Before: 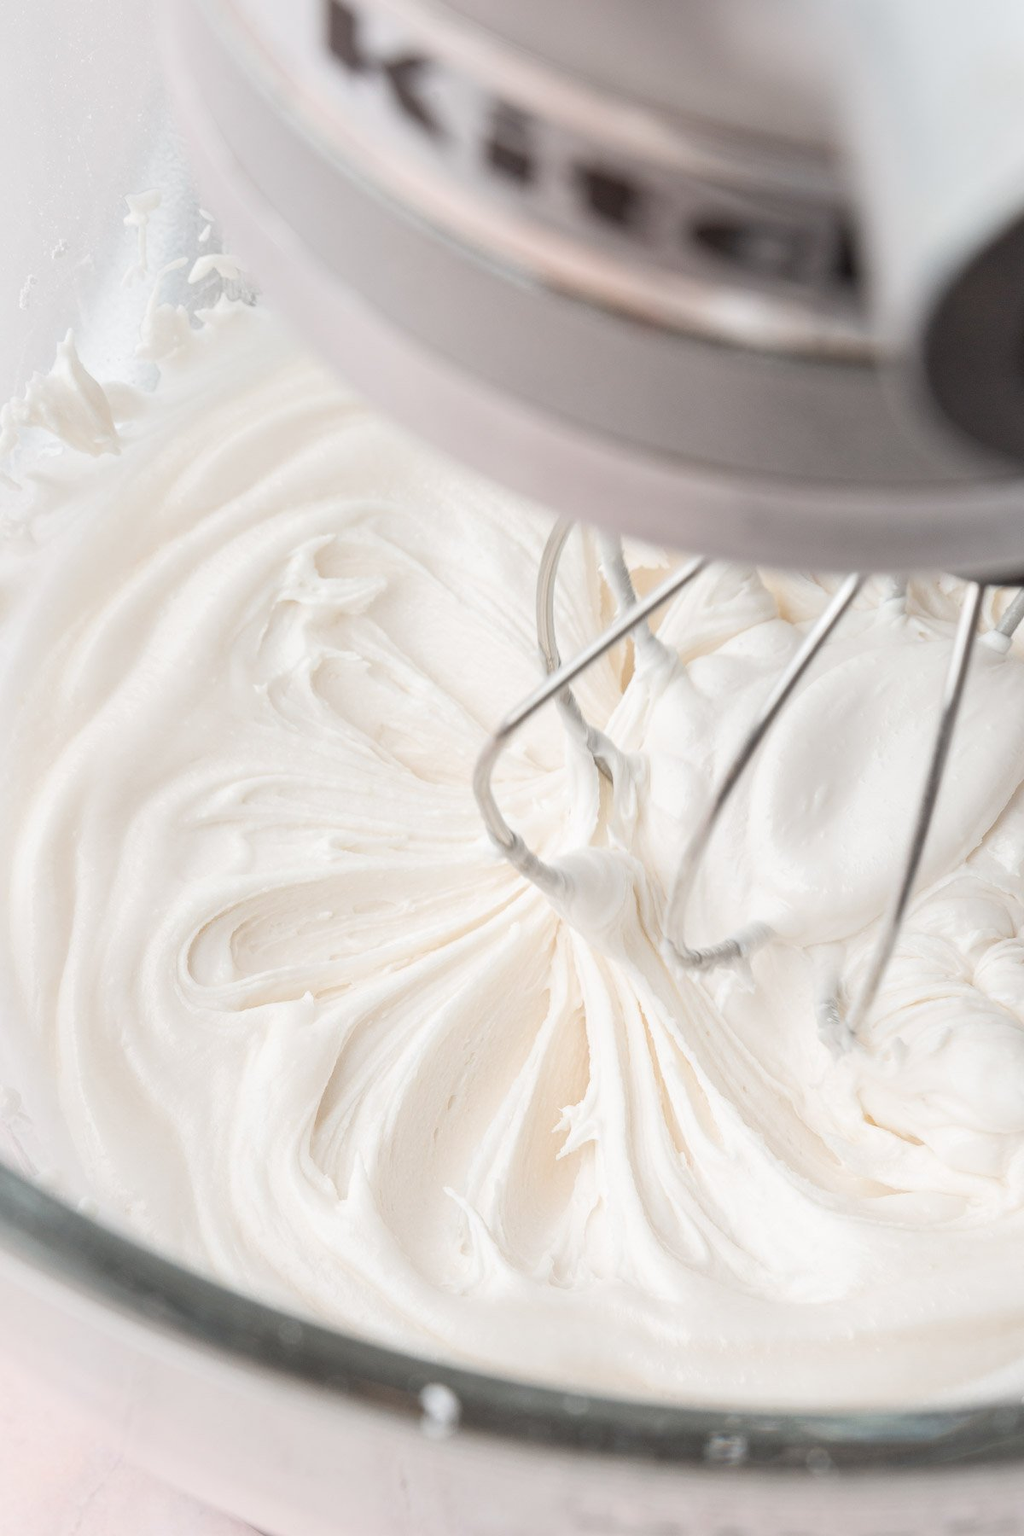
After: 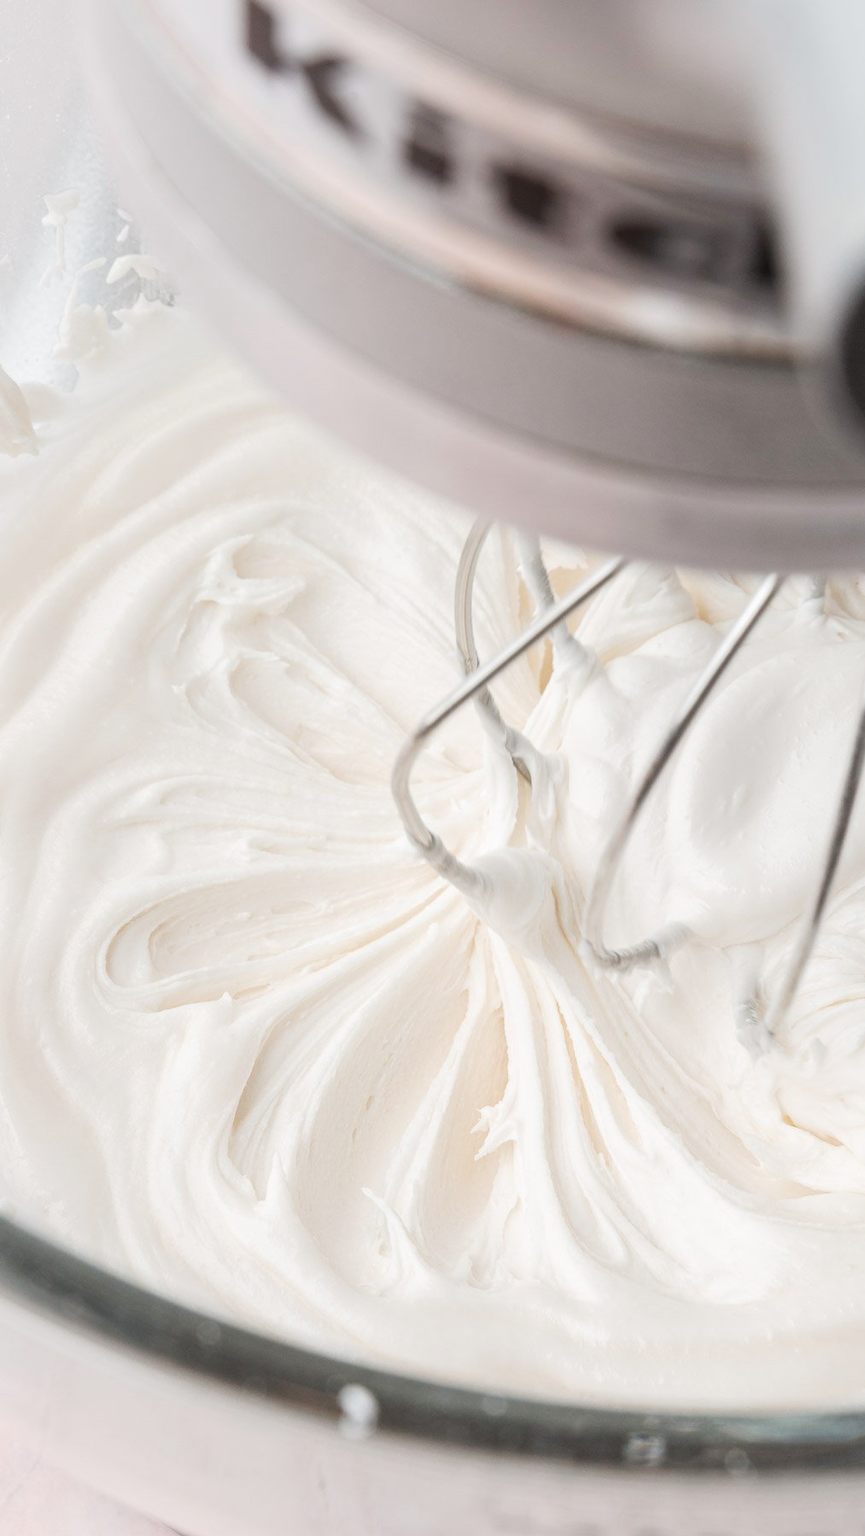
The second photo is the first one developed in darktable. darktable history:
crop: left 8.029%, right 7.402%
tone curve: curves: ch0 [(0, 0) (0.003, 0.013) (0.011, 0.016) (0.025, 0.023) (0.044, 0.036) (0.069, 0.051) (0.1, 0.076) (0.136, 0.107) (0.177, 0.145) (0.224, 0.186) (0.277, 0.246) (0.335, 0.311) (0.399, 0.378) (0.468, 0.462) (0.543, 0.548) (0.623, 0.636) (0.709, 0.728) (0.801, 0.816) (0.898, 0.9) (1, 1)], preserve colors none
